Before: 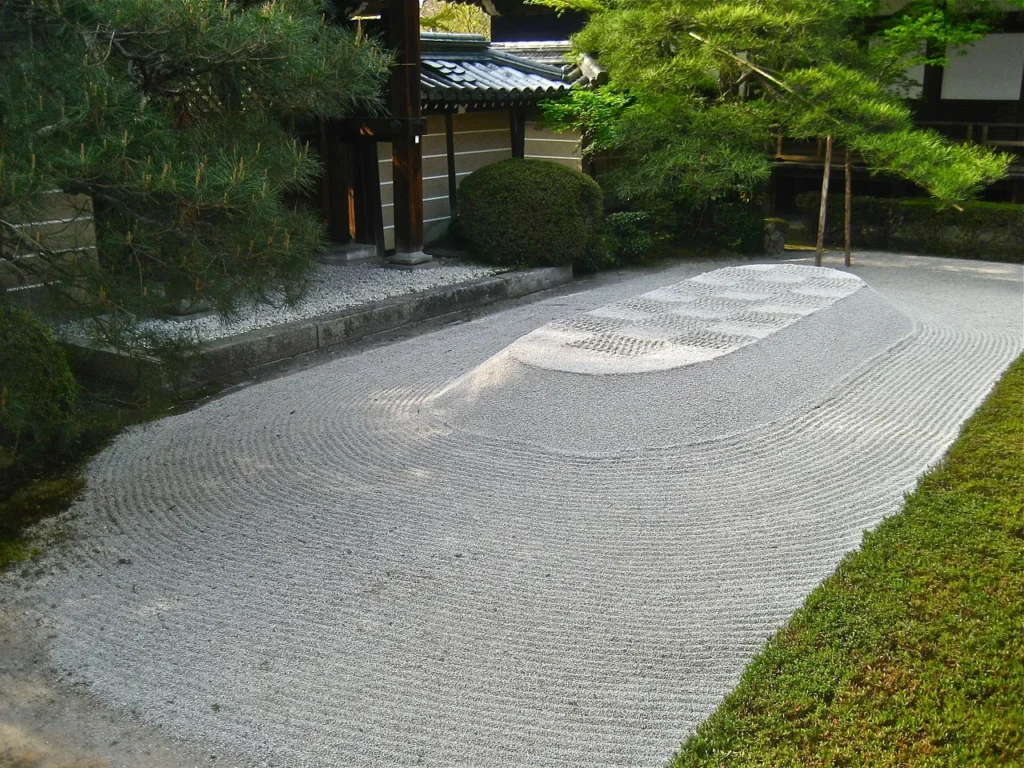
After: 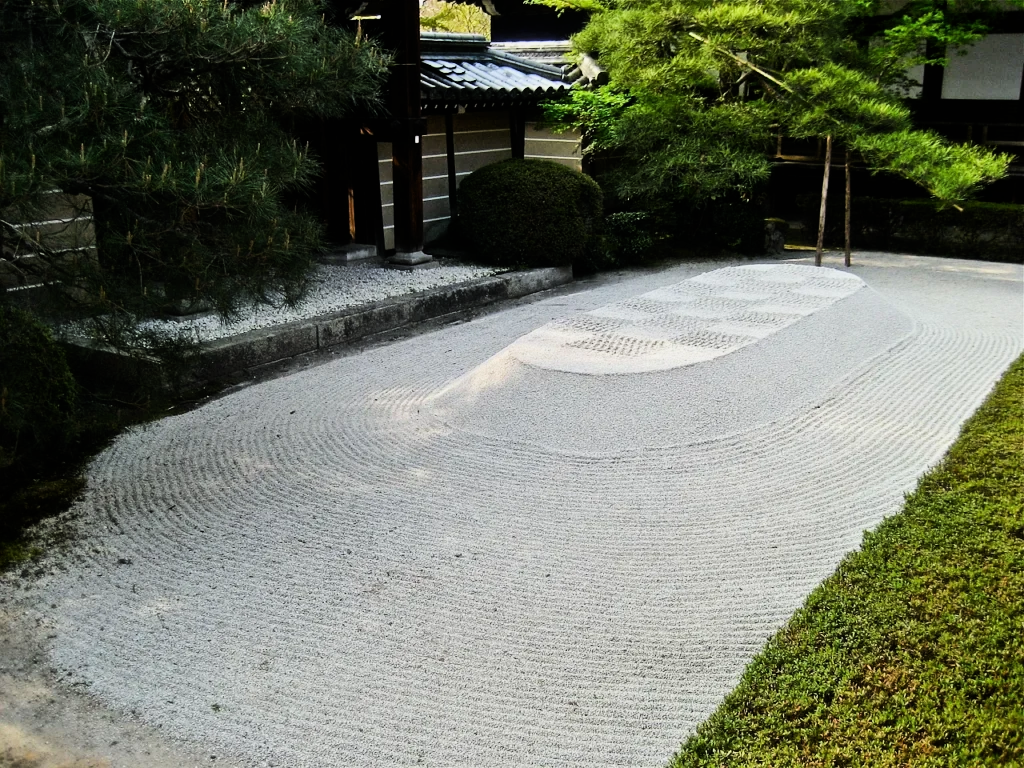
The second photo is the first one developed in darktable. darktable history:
filmic rgb: black relative exposure -7.65 EV, white relative exposure 4.56 EV, hardness 3.61, color science v6 (2022)
tone equalizer: -8 EV -1.08 EV, -7 EV -1.01 EV, -6 EV -0.867 EV, -5 EV -0.578 EV, -3 EV 0.578 EV, -2 EV 0.867 EV, -1 EV 1.01 EV, +0 EV 1.08 EV, edges refinement/feathering 500, mask exposure compensation -1.57 EV, preserve details no
